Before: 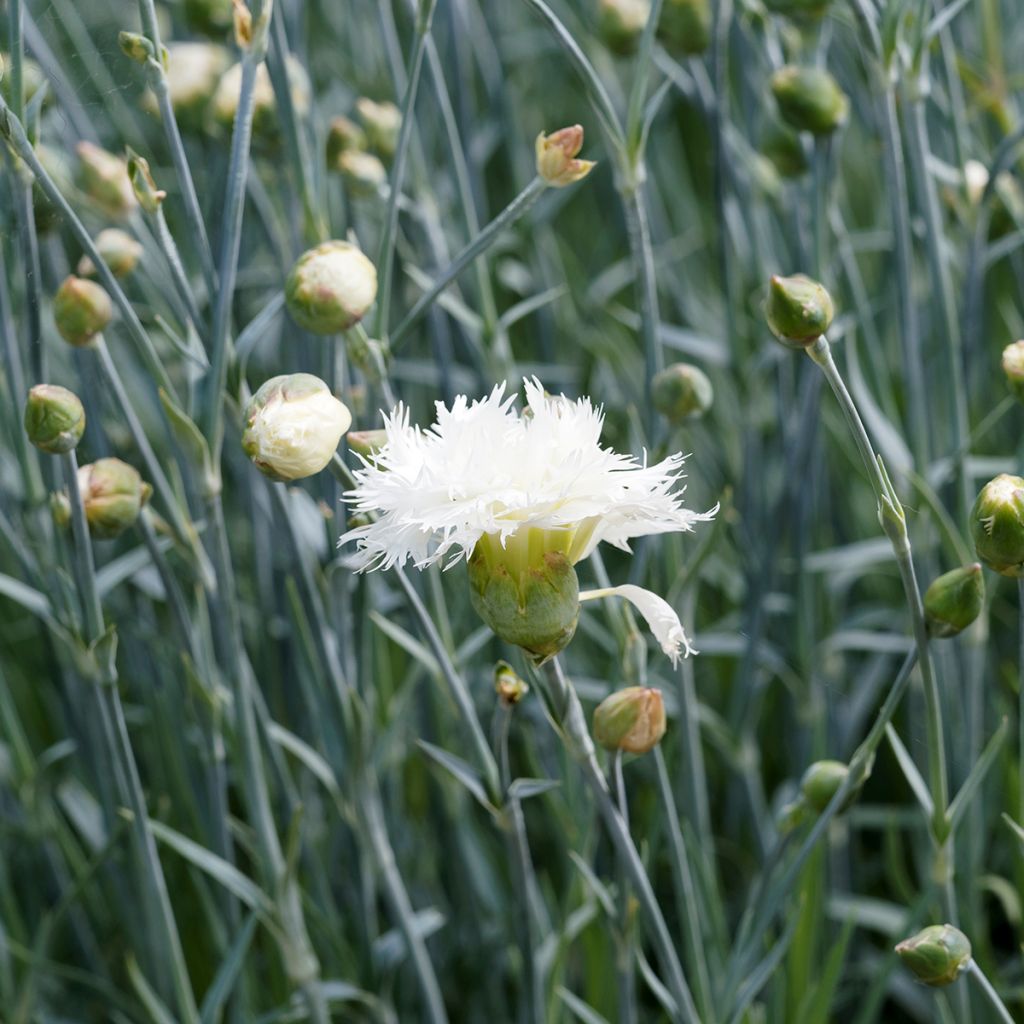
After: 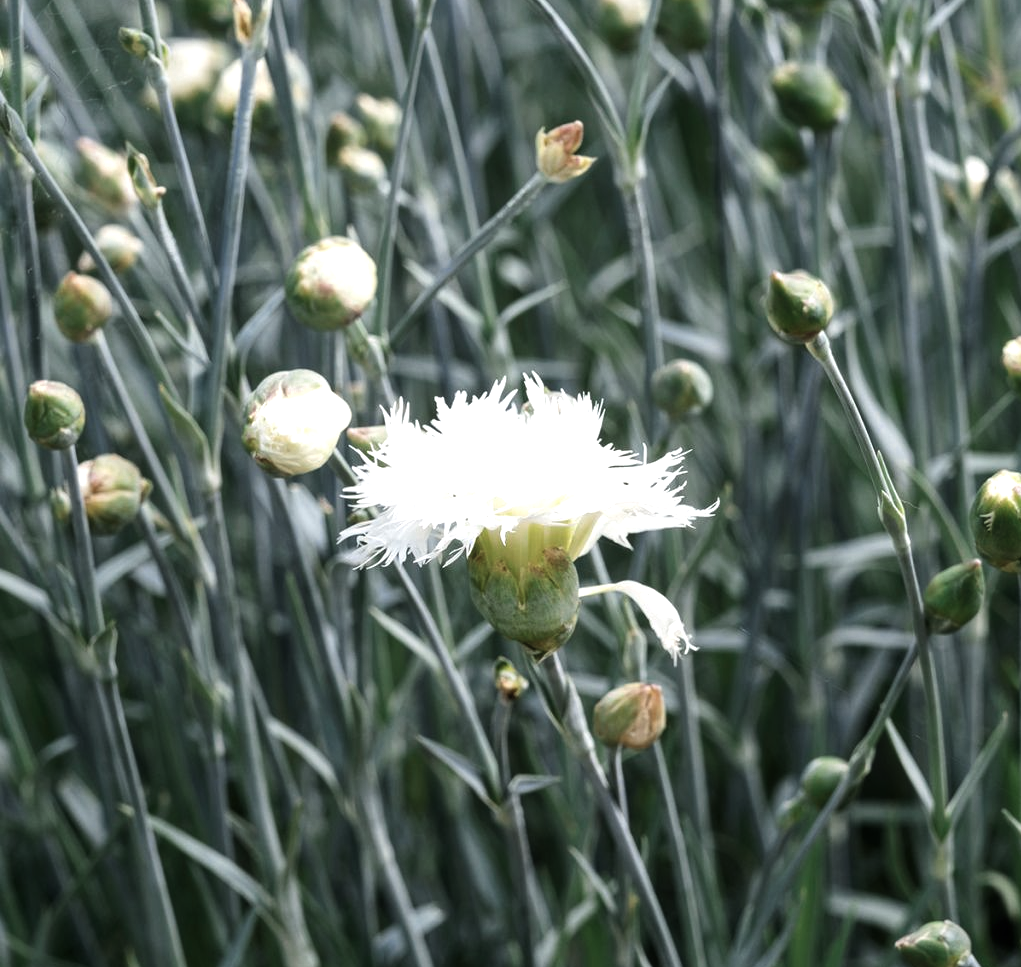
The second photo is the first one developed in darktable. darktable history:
tone equalizer: -8 EV -0.788 EV, -7 EV -0.737 EV, -6 EV -0.626 EV, -5 EV -0.376 EV, -3 EV 0.379 EV, -2 EV 0.6 EV, -1 EV 0.7 EV, +0 EV 0.778 EV, edges refinement/feathering 500, mask exposure compensation -1.57 EV, preserve details no
color zones: curves: ch0 [(0, 0.5) (0.125, 0.4) (0.25, 0.5) (0.375, 0.4) (0.5, 0.4) (0.625, 0.35) (0.75, 0.35) (0.875, 0.5)]; ch1 [(0, 0.35) (0.125, 0.45) (0.25, 0.35) (0.375, 0.35) (0.5, 0.35) (0.625, 0.35) (0.75, 0.45) (0.875, 0.35)]; ch2 [(0, 0.6) (0.125, 0.5) (0.25, 0.5) (0.375, 0.6) (0.5, 0.6) (0.625, 0.5) (0.75, 0.5) (0.875, 0.5)]
crop: top 0.429%, right 0.259%, bottom 5.091%
local contrast: detail 109%
